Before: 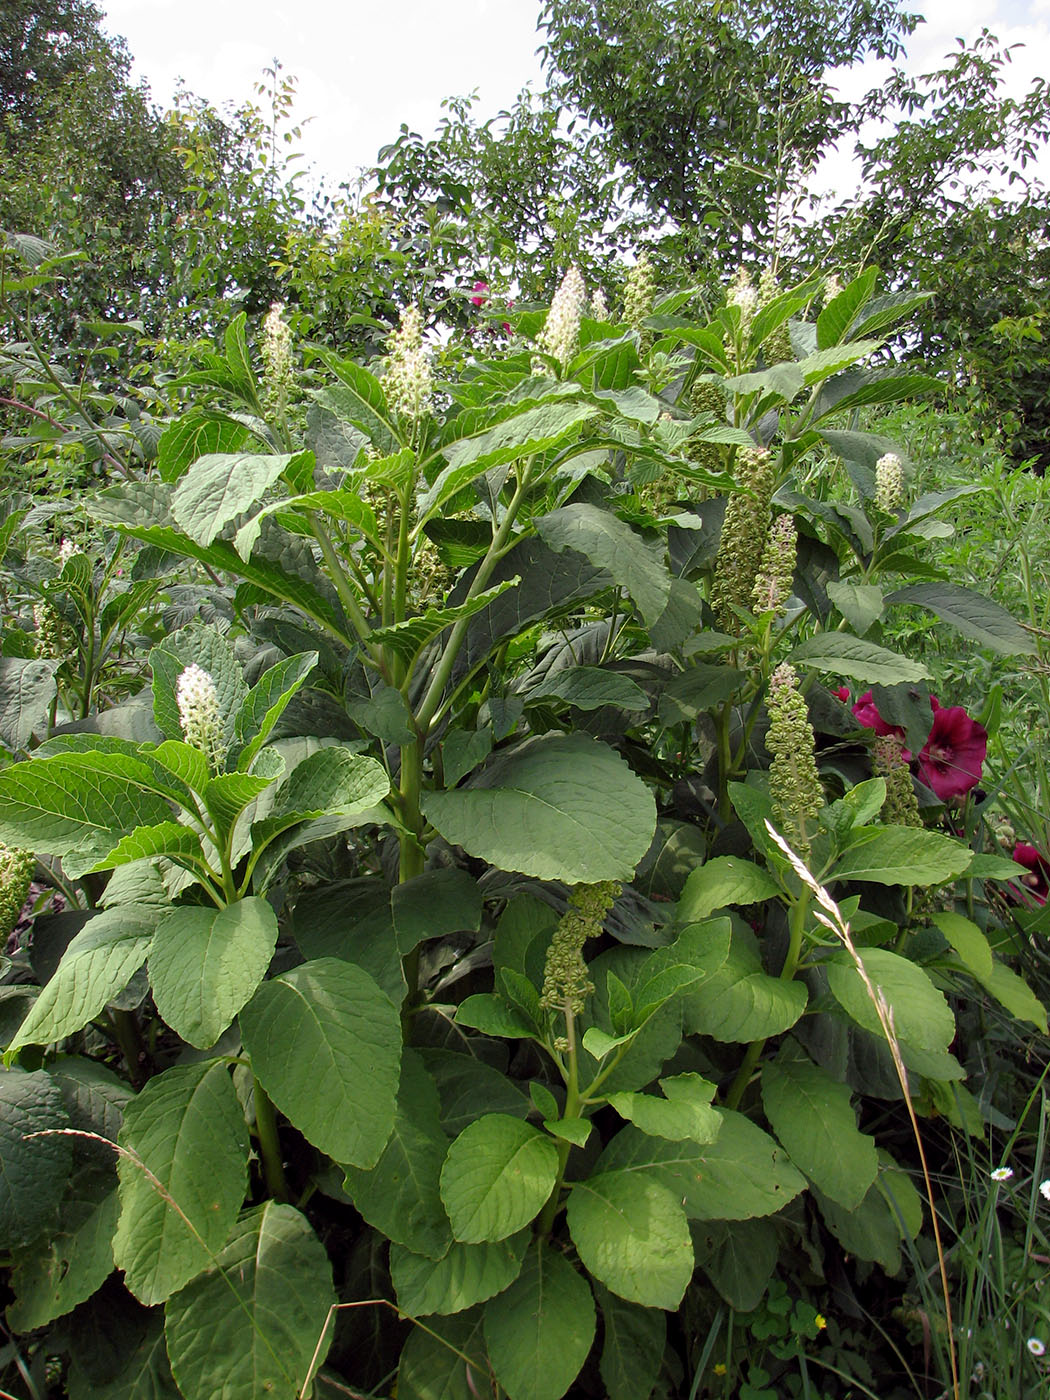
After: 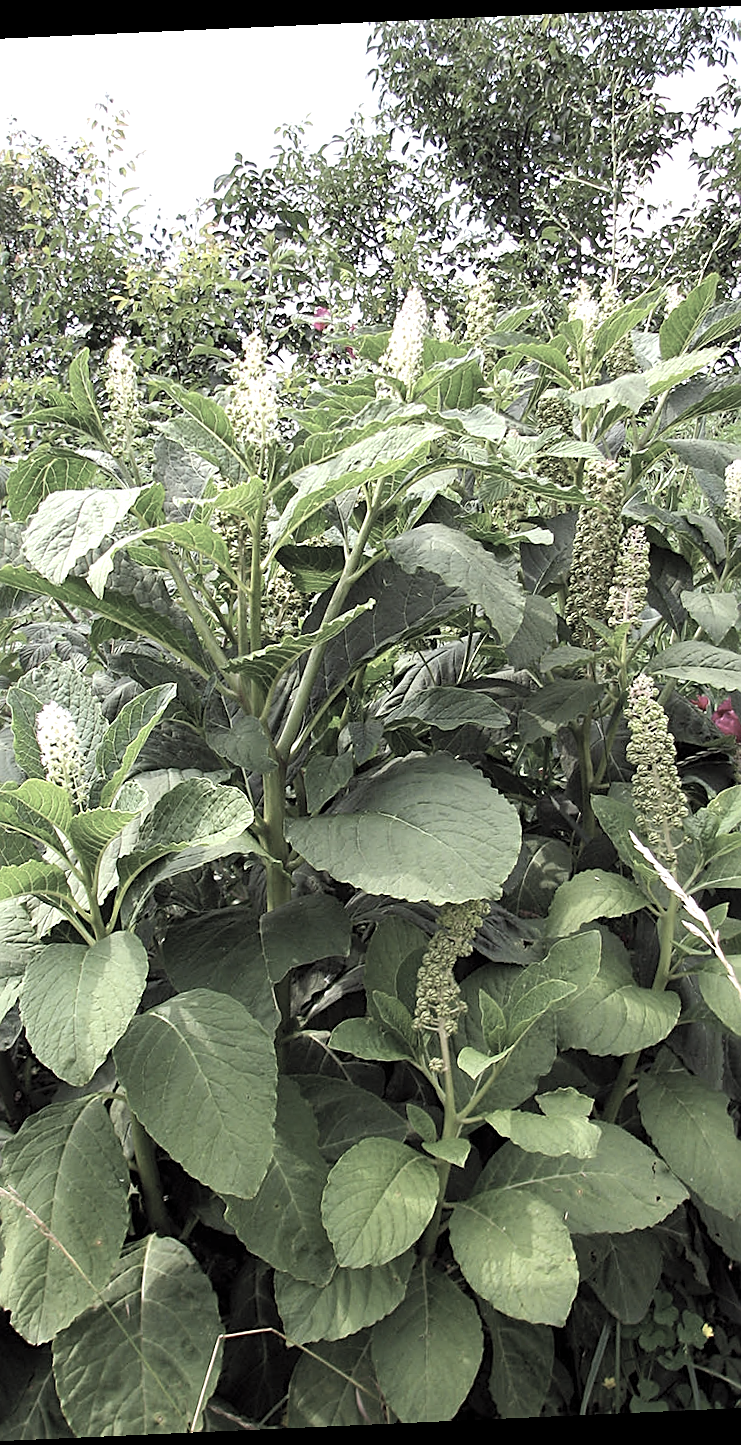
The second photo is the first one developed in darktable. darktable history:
contrast brightness saturation: brightness 0.18, saturation -0.5
tone equalizer: -8 EV -0.75 EV, -7 EV -0.7 EV, -6 EV -0.6 EV, -5 EV -0.4 EV, -3 EV 0.4 EV, -2 EV 0.6 EV, -1 EV 0.7 EV, +0 EV 0.75 EV, edges refinement/feathering 500, mask exposure compensation -1.57 EV, preserve details no
crop and rotate: left 15.446%, right 17.836%
sharpen: on, module defaults
rotate and perspective: rotation -2.56°, automatic cropping off
